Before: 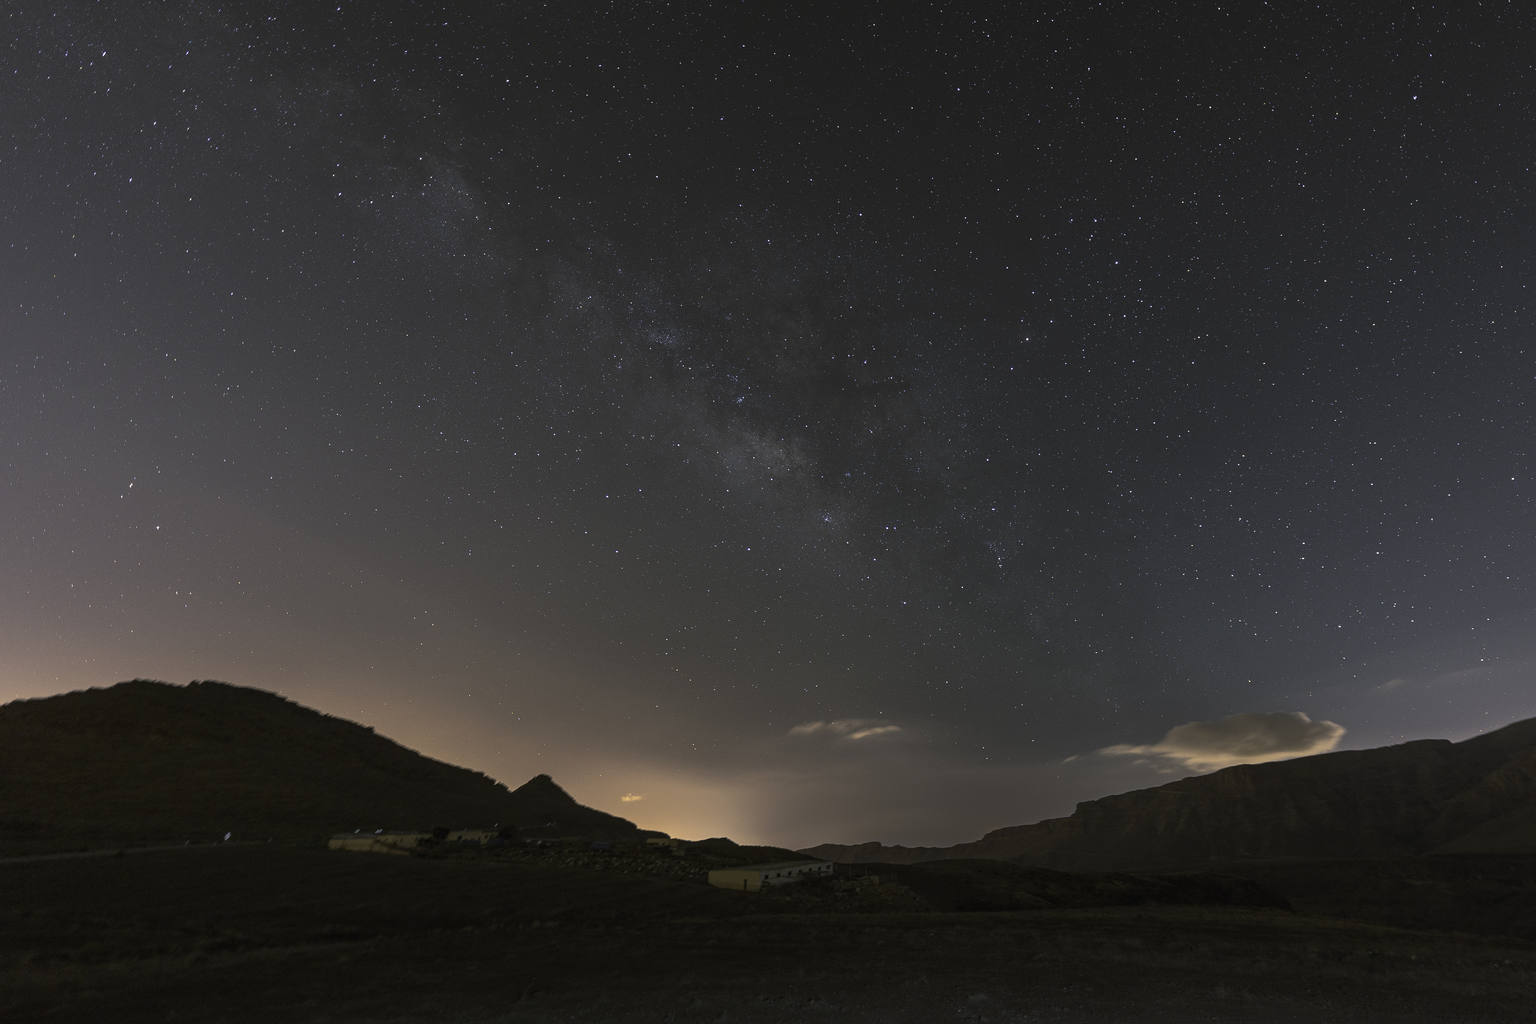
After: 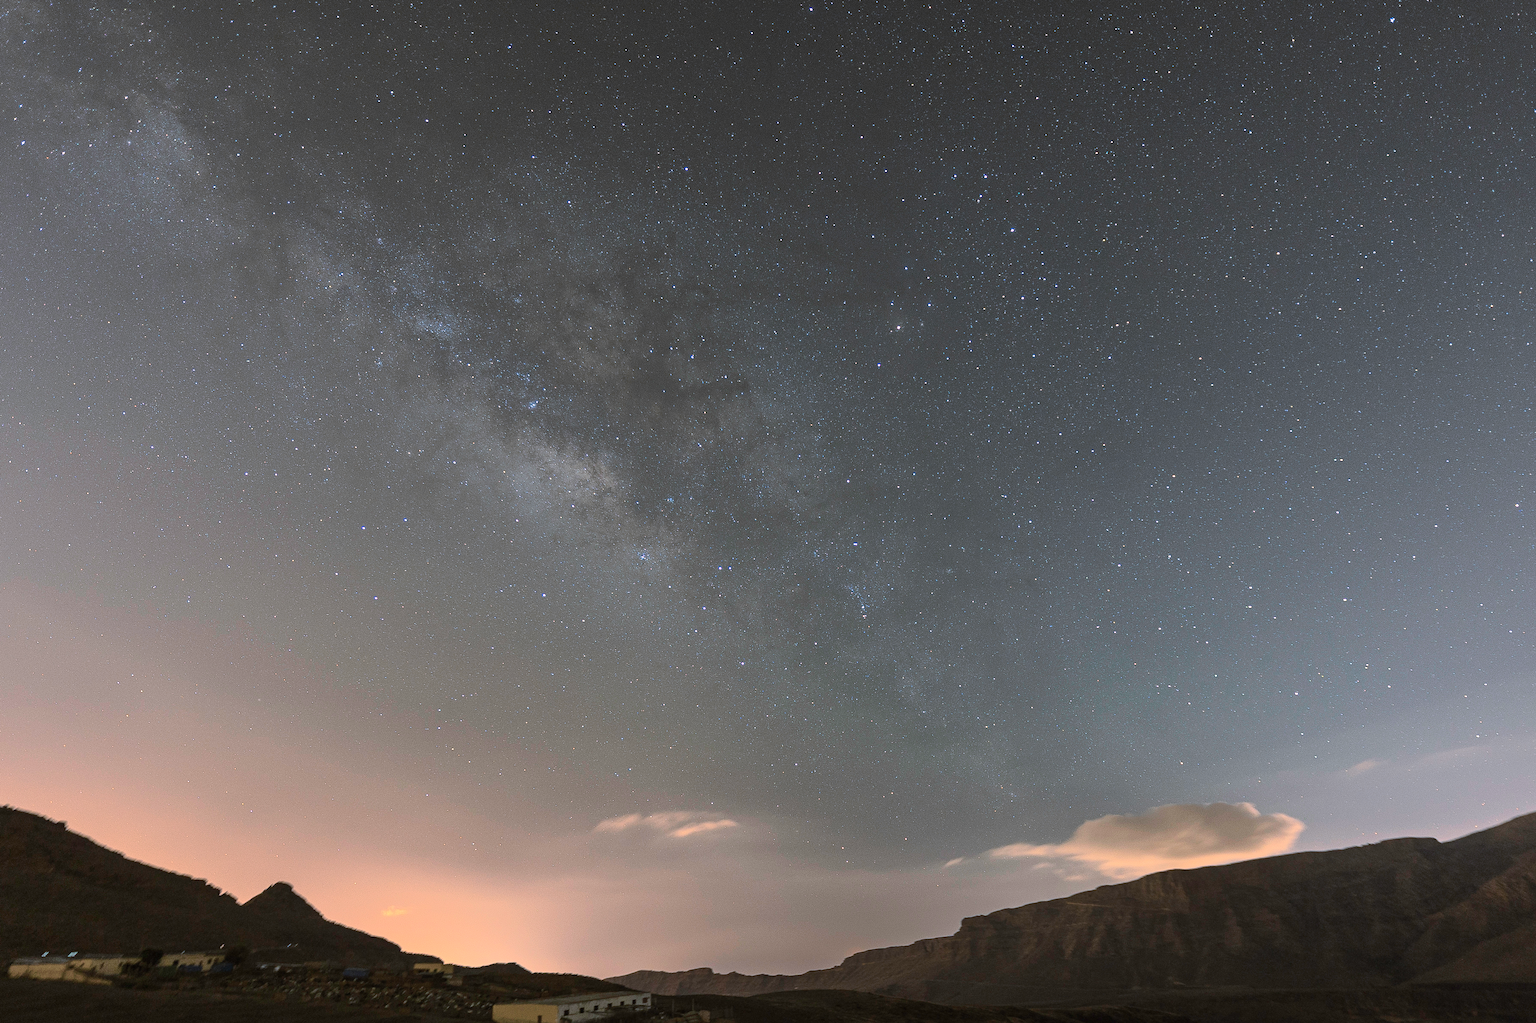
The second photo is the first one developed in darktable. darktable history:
tone equalizer: -7 EV 0.156 EV, -6 EV 0.589 EV, -5 EV 1.12 EV, -4 EV 1.34 EV, -3 EV 1.12 EV, -2 EV 0.6 EV, -1 EV 0.157 EV, edges refinement/feathering 500, mask exposure compensation -1.57 EV, preserve details no
crop and rotate: left 20.986%, top 8.039%, right 0.485%, bottom 13.511%
